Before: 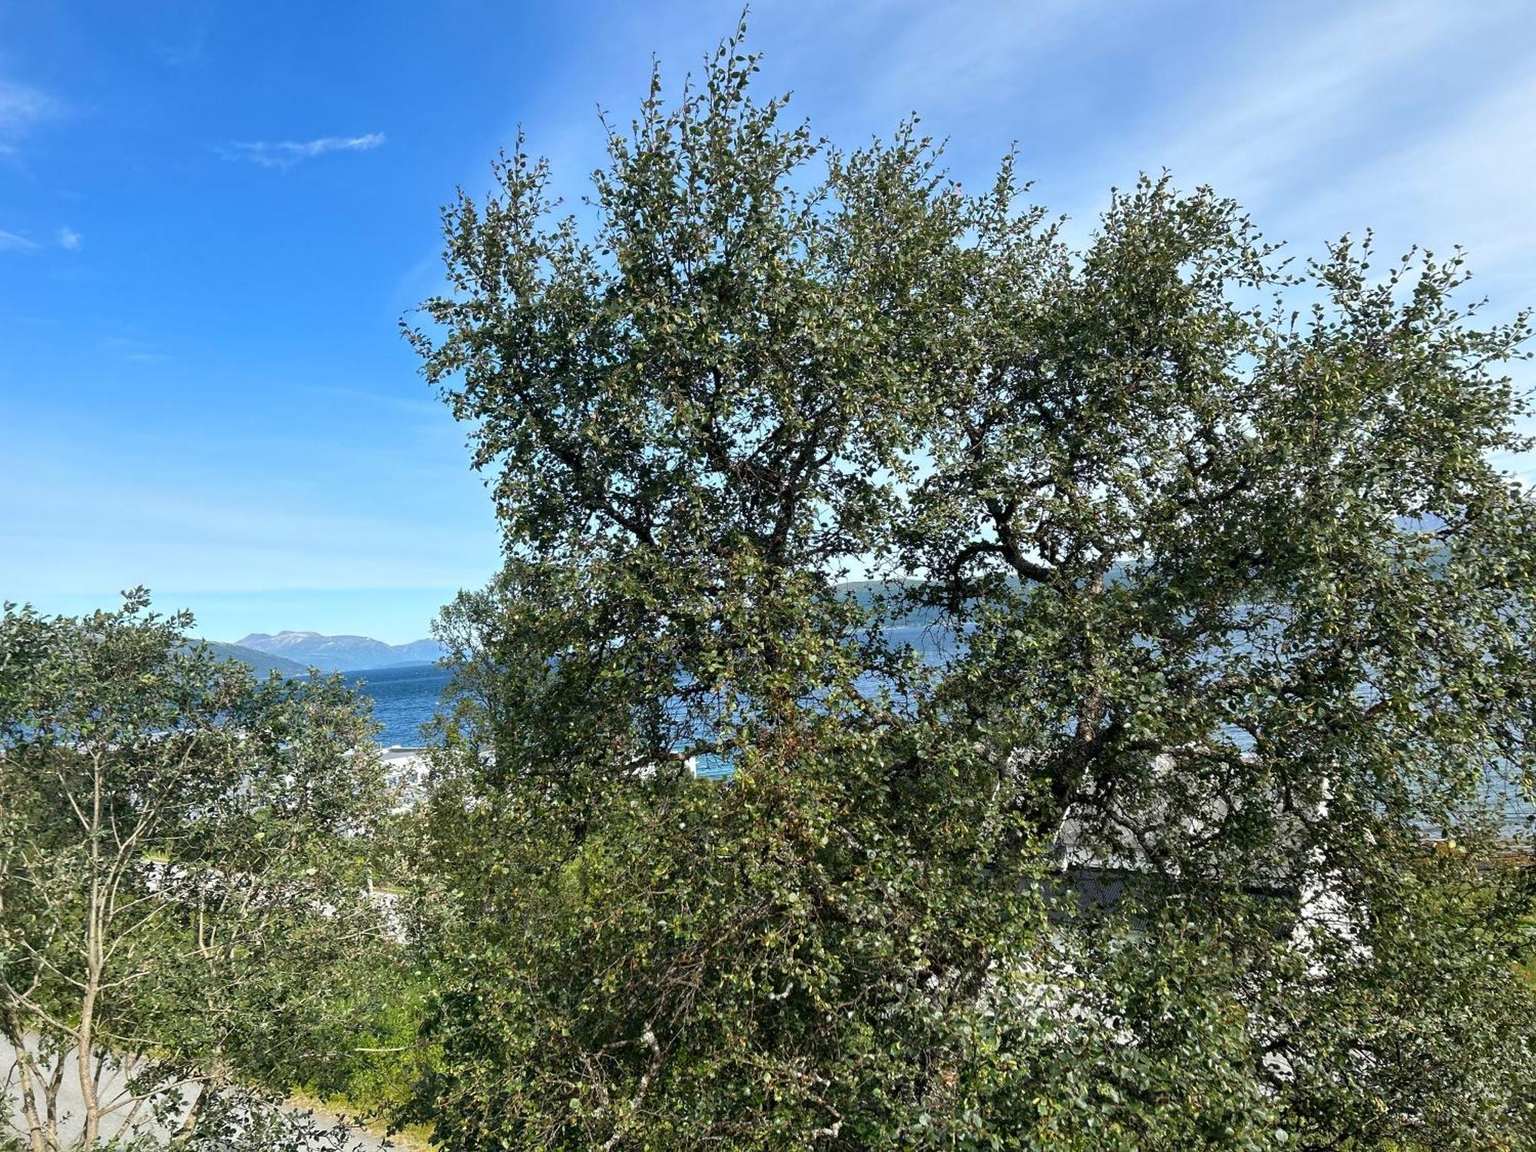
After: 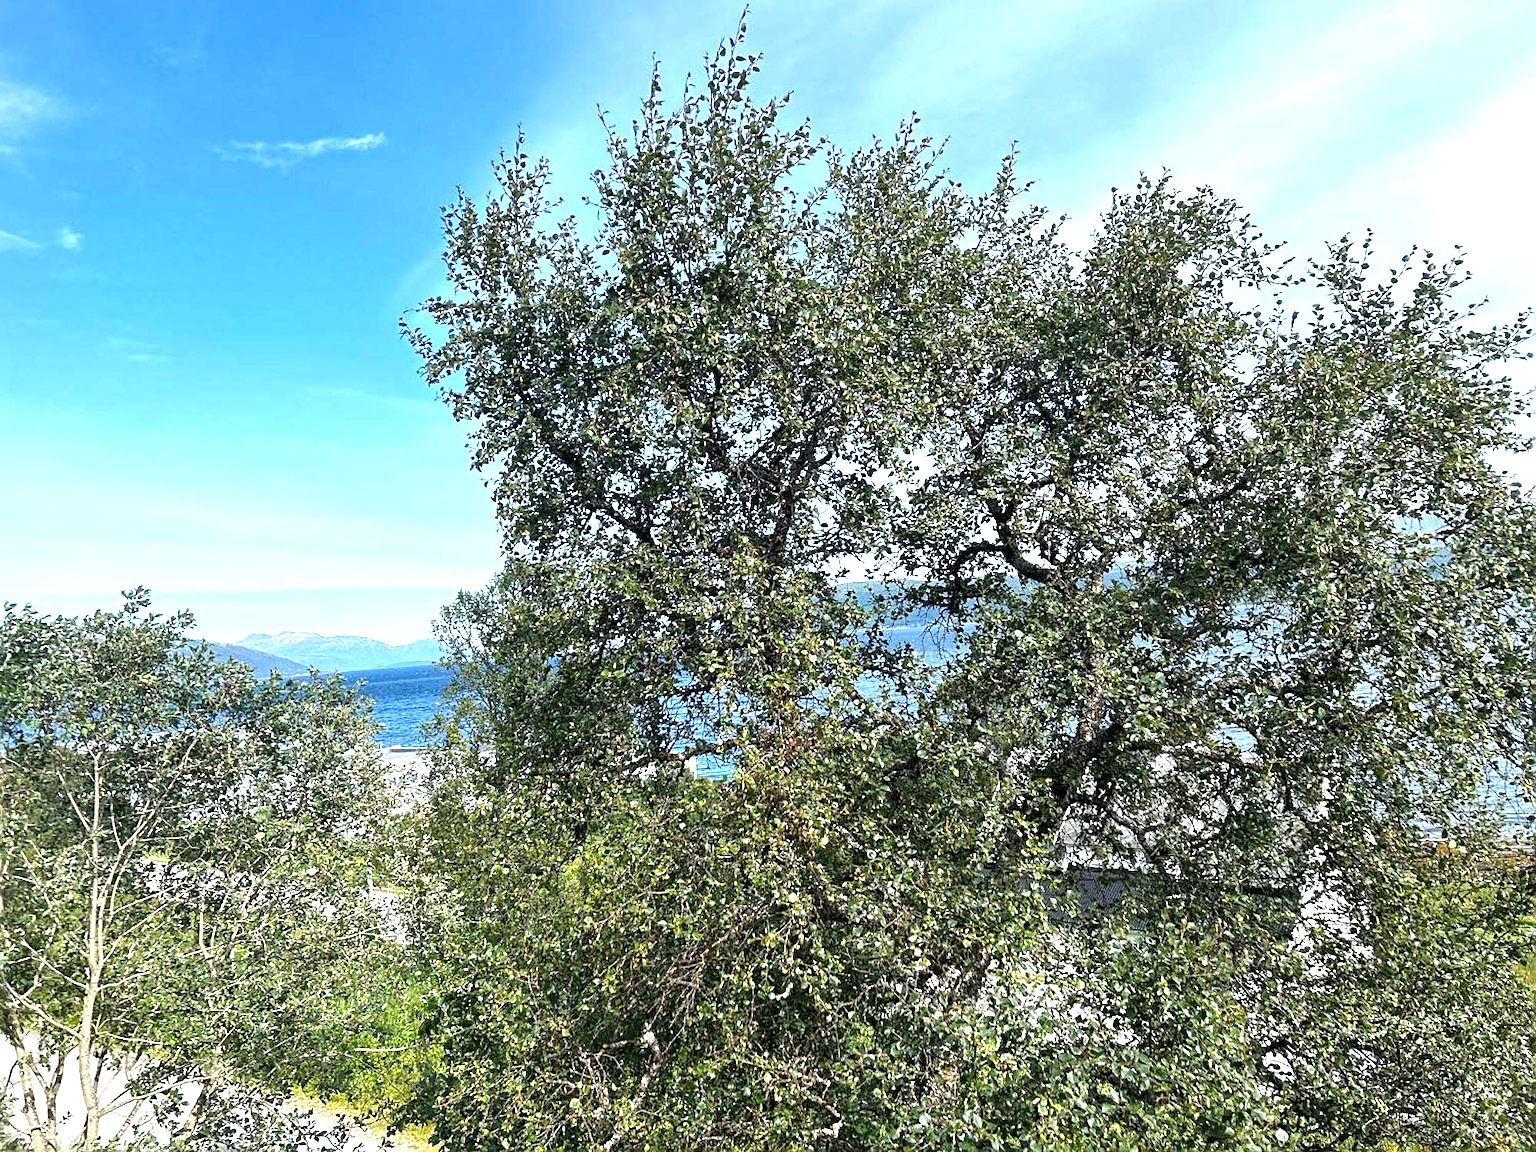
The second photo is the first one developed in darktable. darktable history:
sharpen: on, module defaults
local contrast: mode bilateral grid, contrast 20, coarseness 50, detail 120%, midtone range 0.2
white balance: red 0.98, blue 1.034
exposure: black level correction 0, exposure 0.953 EV, compensate exposure bias true, compensate highlight preservation false
